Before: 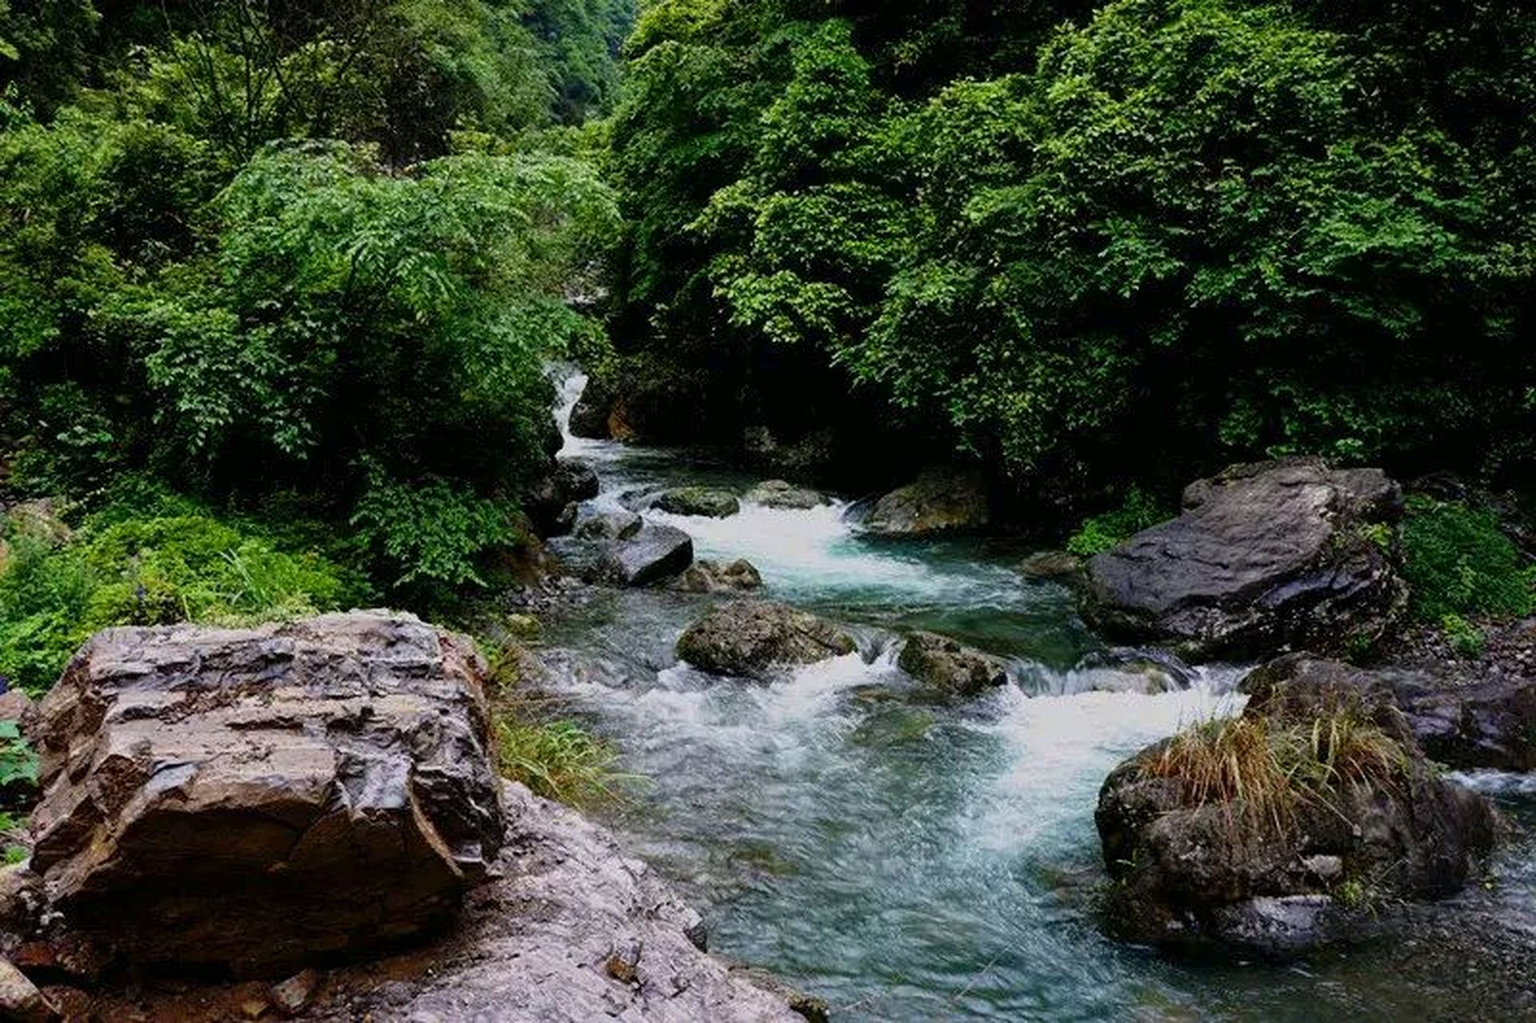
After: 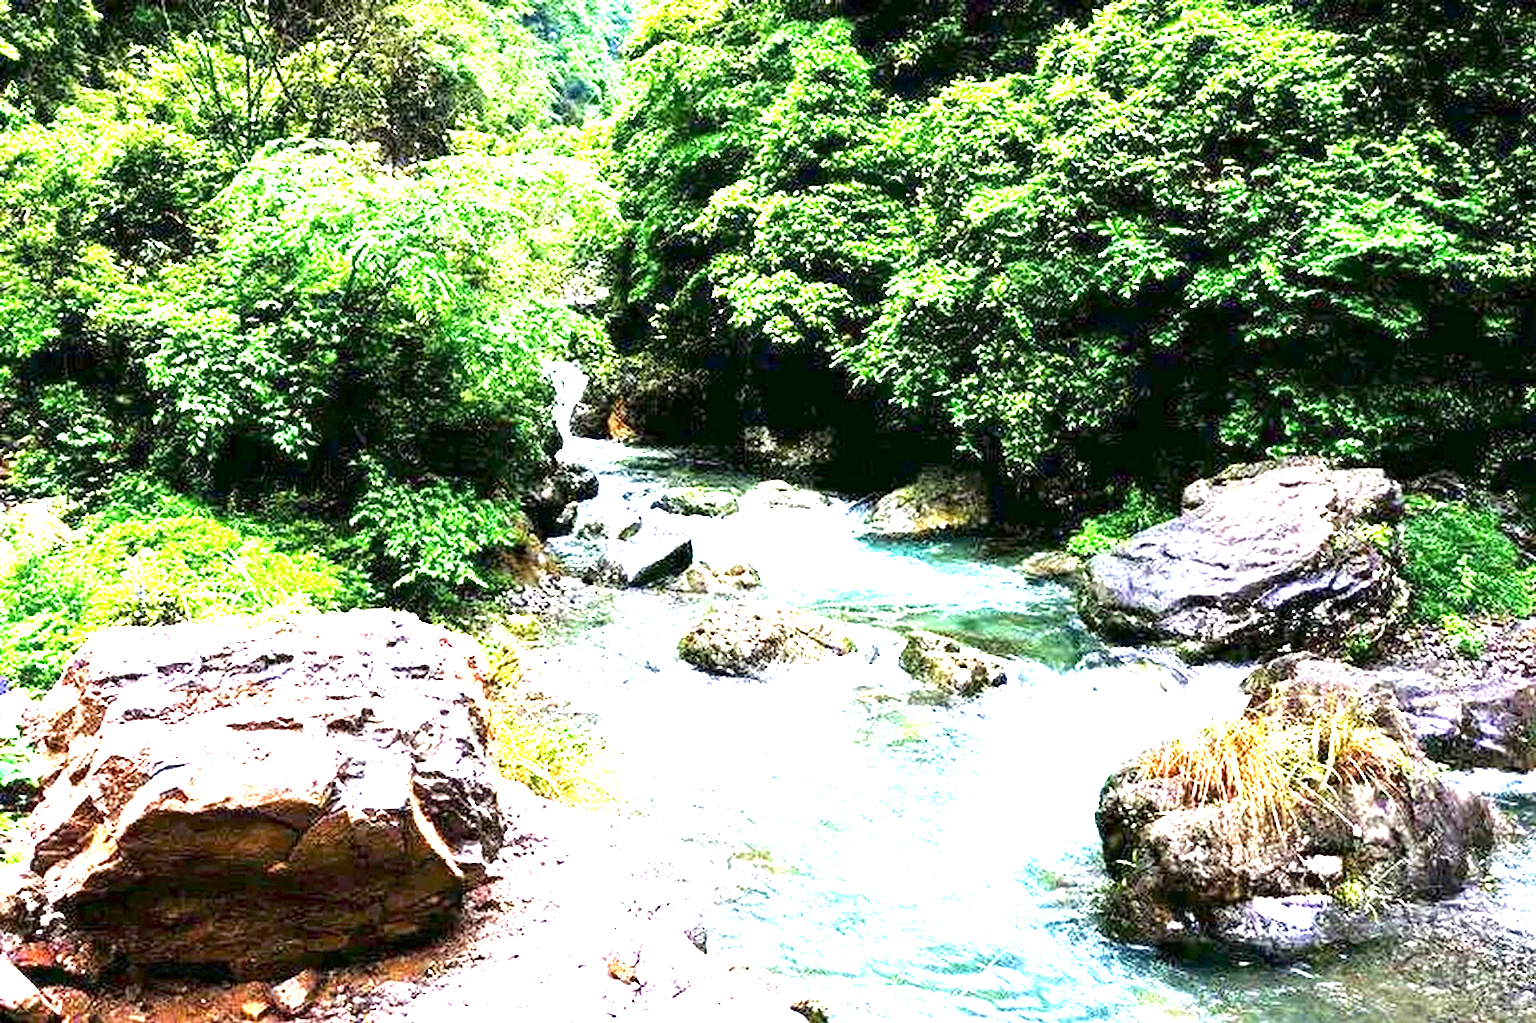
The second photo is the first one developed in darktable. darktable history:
exposure: exposure 3.083 EV, compensate highlight preservation false
tone equalizer: -8 EV -0.754 EV, -7 EV -0.732 EV, -6 EV -0.578 EV, -5 EV -0.364 EV, -3 EV 0.404 EV, -2 EV 0.6 EV, -1 EV 0.701 EV, +0 EV 0.723 EV, mask exposure compensation -0.514 EV
